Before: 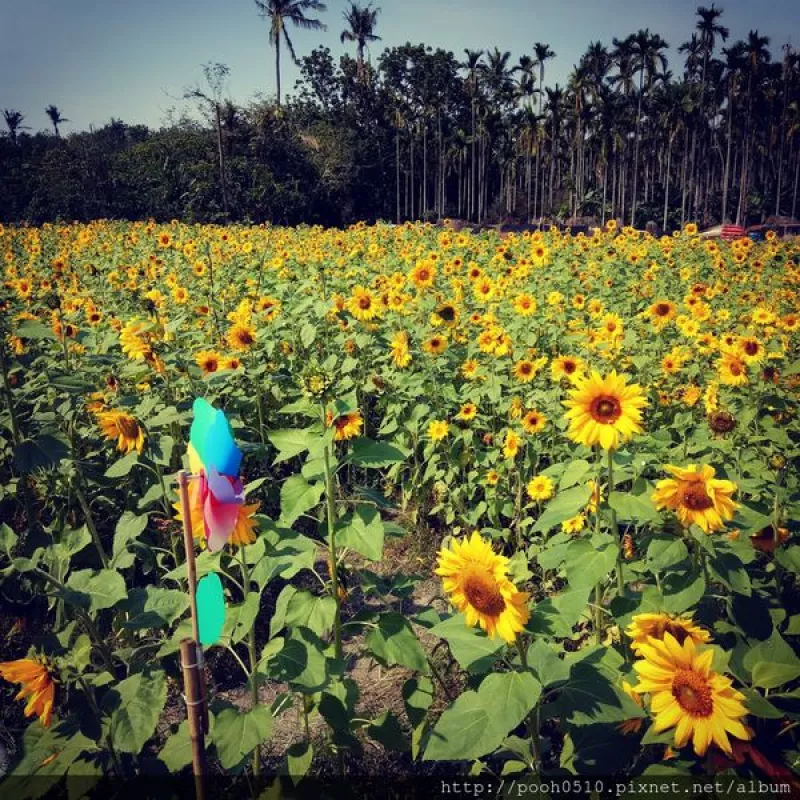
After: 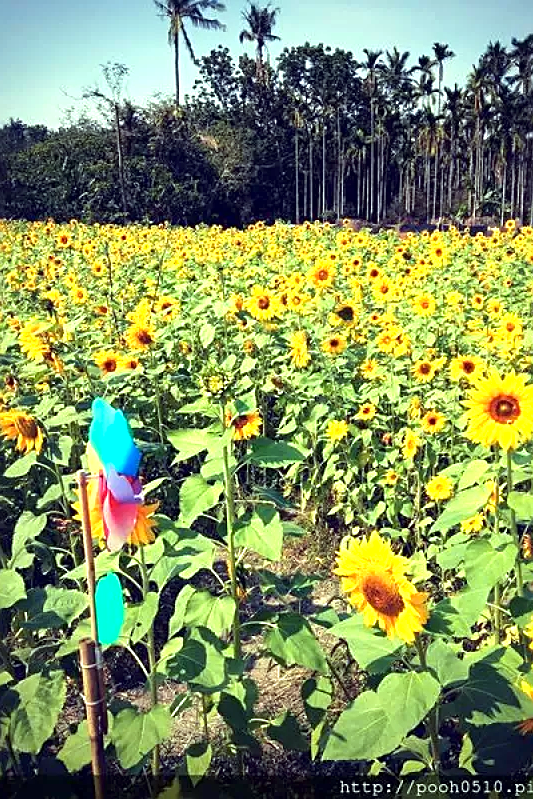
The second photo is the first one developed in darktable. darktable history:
sharpen: on, module defaults
crop and rotate: left 12.673%, right 20.66%
exposure: exposure 1 EV, compensate highlight preservation false
local contrast: mode bilateral grid, contrast 20, coarseness 50, detail 120%, midtone range 0.2
color correction: highlights a* -8, highlights b* 3.1
